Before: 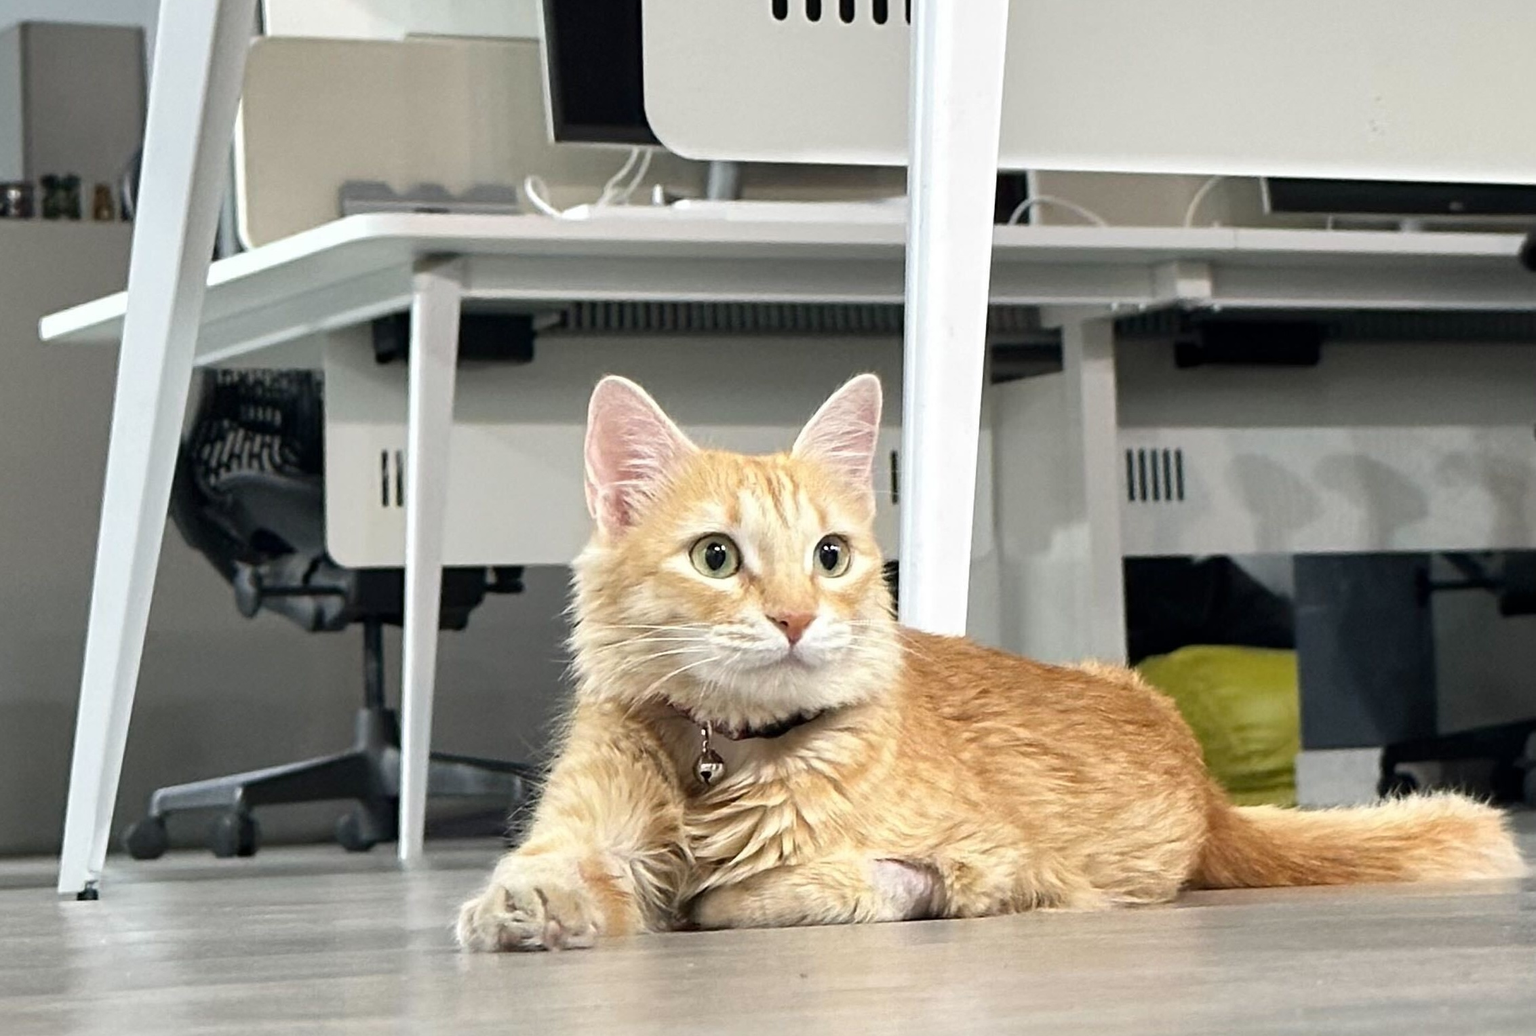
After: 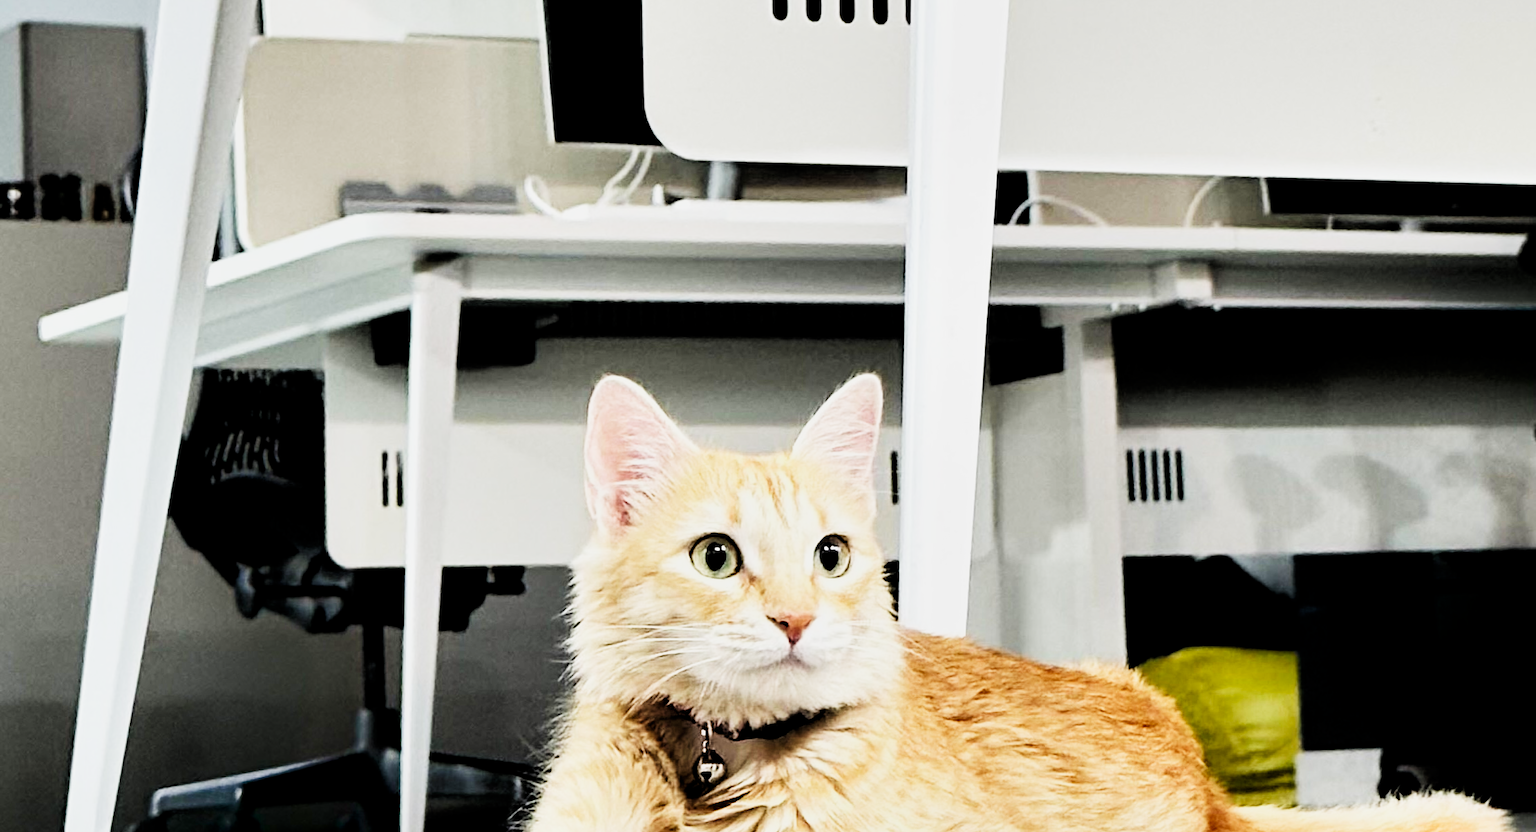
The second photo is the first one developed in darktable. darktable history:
tone curve: curves: ch0 [(0, 0) (0.004, 0.001) (0.133, 0.112) (0.325, 0.362) (0.832, 0.893) (1, 1)], color space Lab, linked channels, preserve colors none
rgb levels: levels [[0.029, 0.461, 0.922], [0, 0.5, 1], [0, 0.5, 1]]
crop: bottom 19.644%
shadows and highlights: shadows -88.03, highlights -35.45, shadows color adjustment 99.15%, highlights color adjustment 0%, soften with gaussian
sigmoid: contrast 2, skew -0.2, preserve hue 0%, red attenuation 0.1, red rotation 0.035, green attenuation 0.1, green rotation -0.017, blue attenuation 0.15, blue rotation -0.052, base primaries Rec2020
